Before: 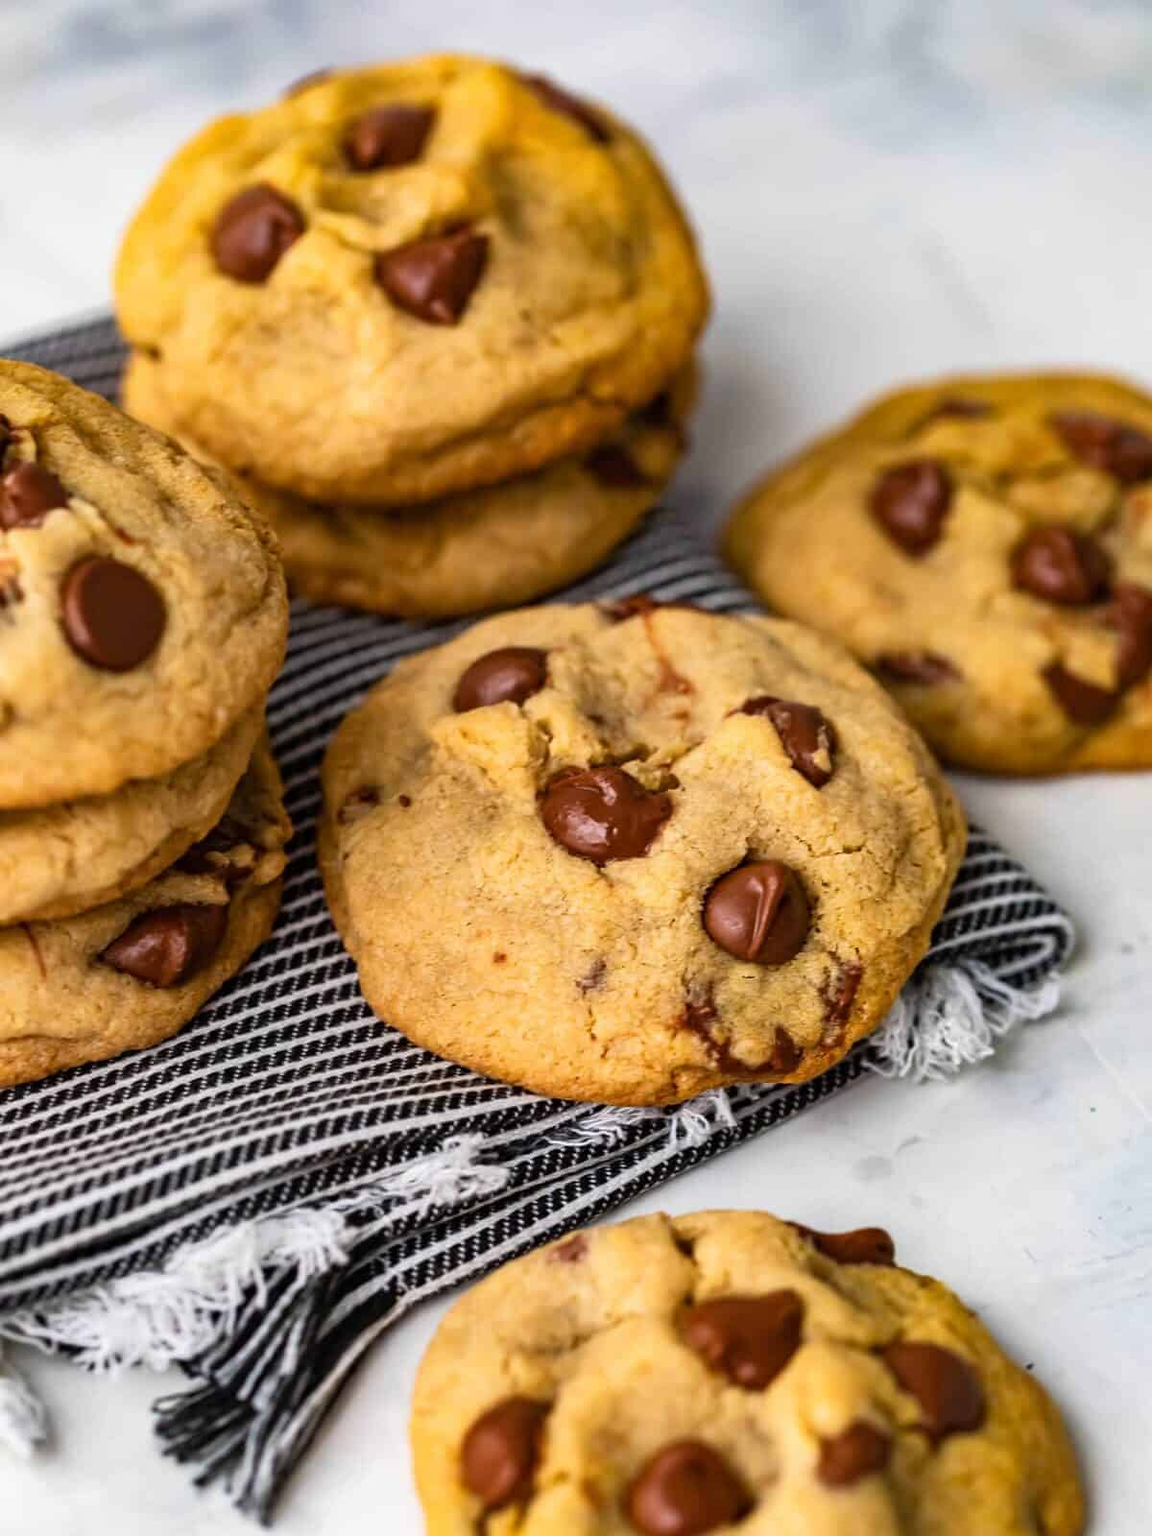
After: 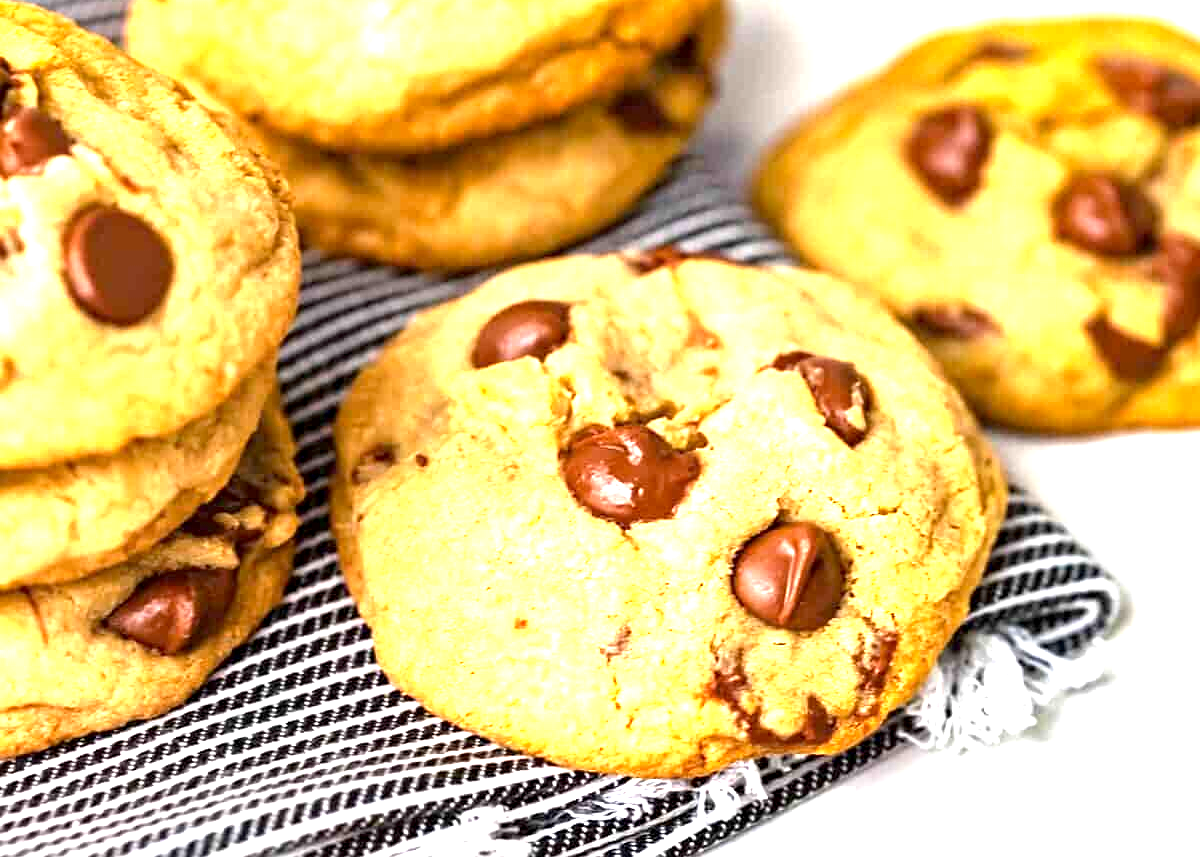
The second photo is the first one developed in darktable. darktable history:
crop and rotate: top 23.417%, bottom 22.969%
exposure: black level correction 0.001, exposure 1.851 EV, compensate exposure bias true, compensate highlight preservation false
sharpen: amount 0.215
